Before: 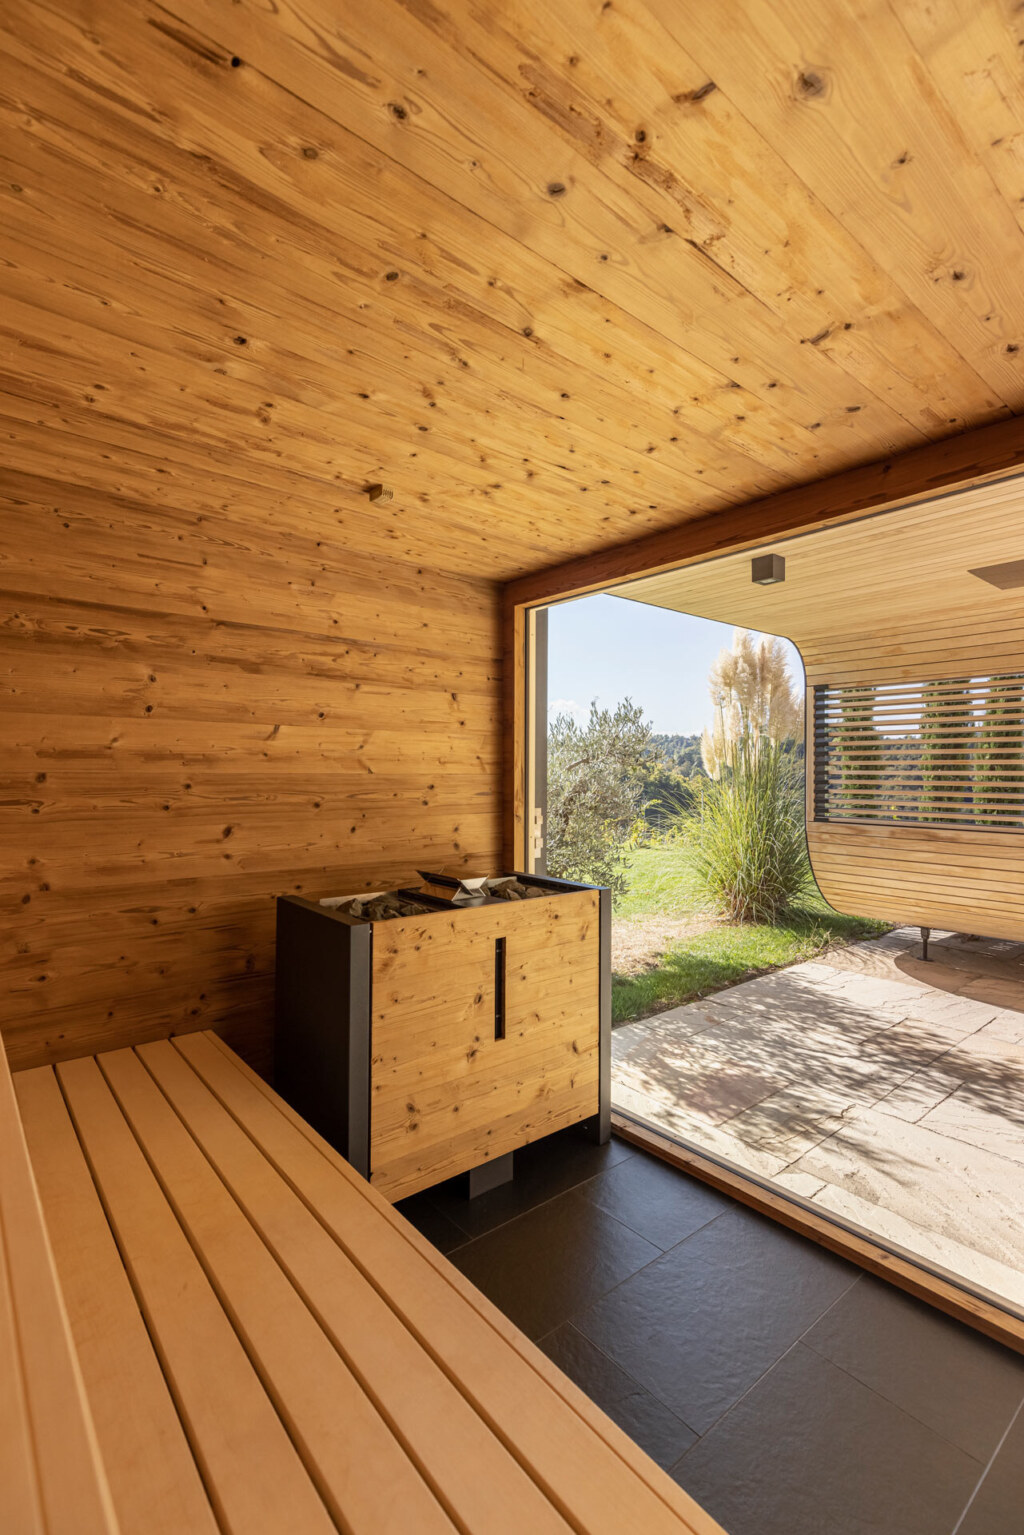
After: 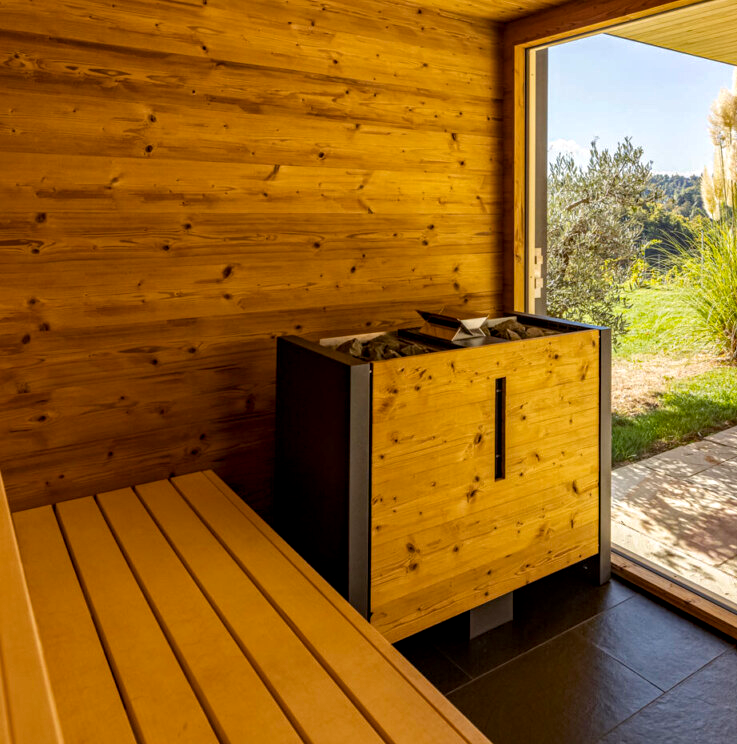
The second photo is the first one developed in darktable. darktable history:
haze removal: strength 0.29, distance 0.25, compatibility mode true, adaptive false
local contrast: detail 130%
crop: top 36.498%, right 27.964%, bottom 14.995%
color balance rgb: perceptual saturation grading › global saturation 20%, global vibrance 20%
